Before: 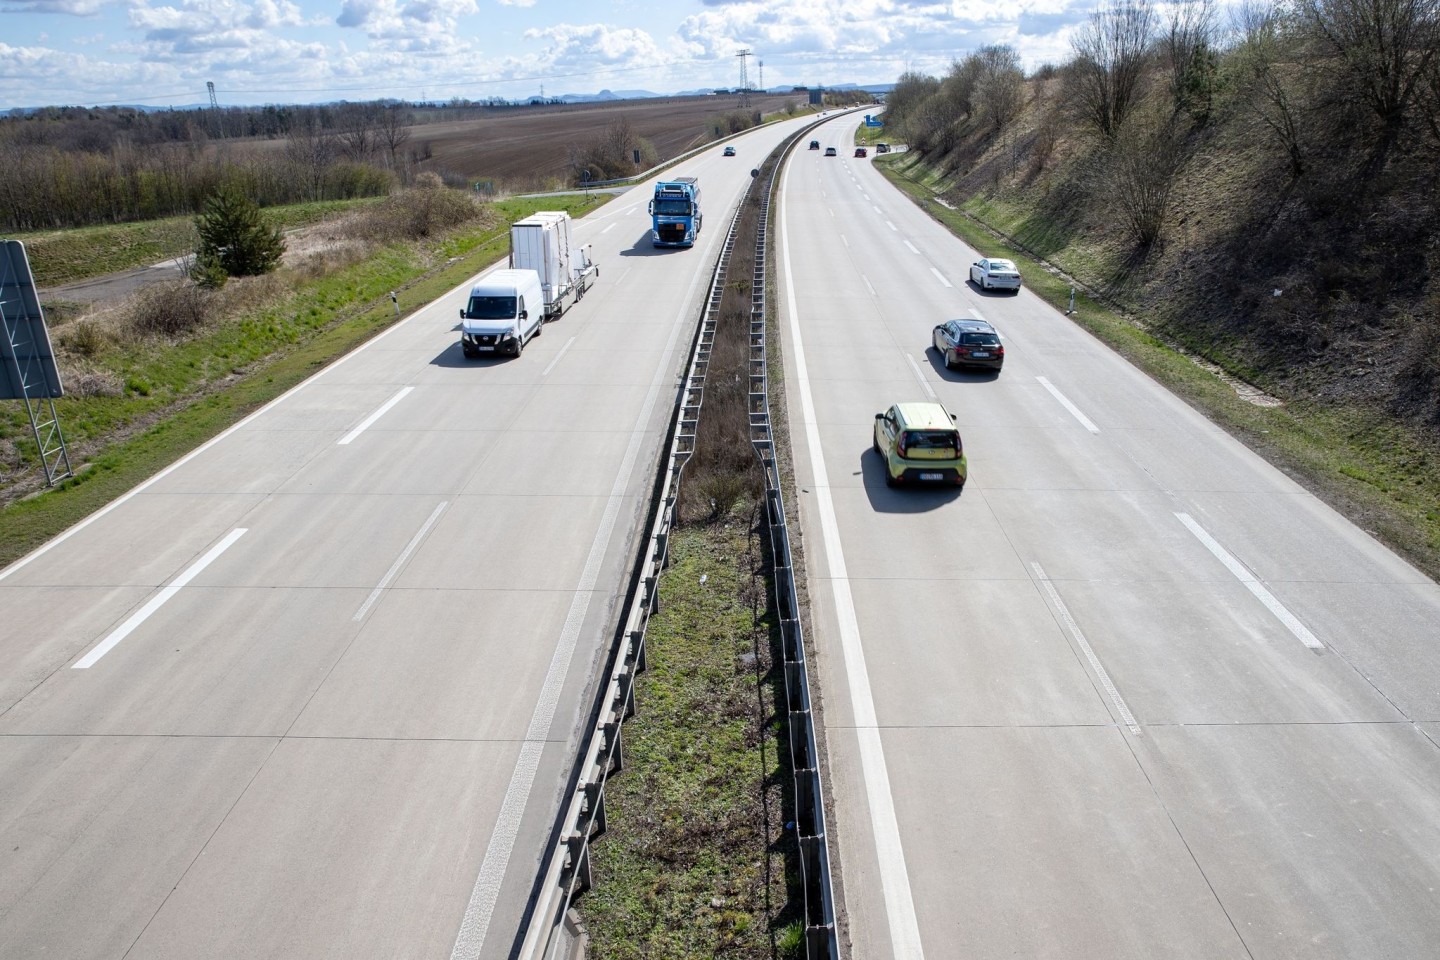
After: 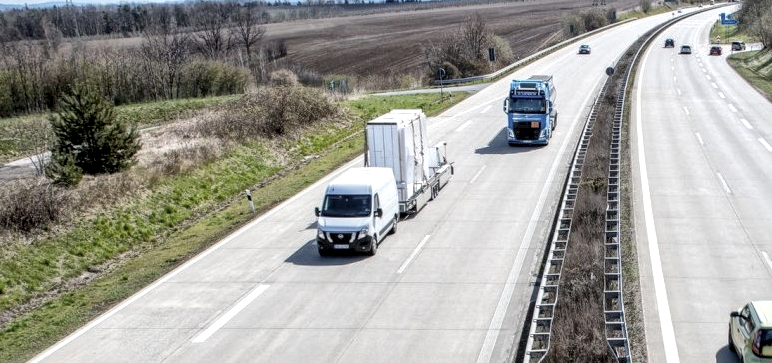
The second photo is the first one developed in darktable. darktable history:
global tonemap: drago (1, 100), detail 1
local contrast: detail 144%
contrast brightness saturation: saturation -0.17
crop: left 10.121%, top 10.631%, right 36.218%, bottom 51.526%
